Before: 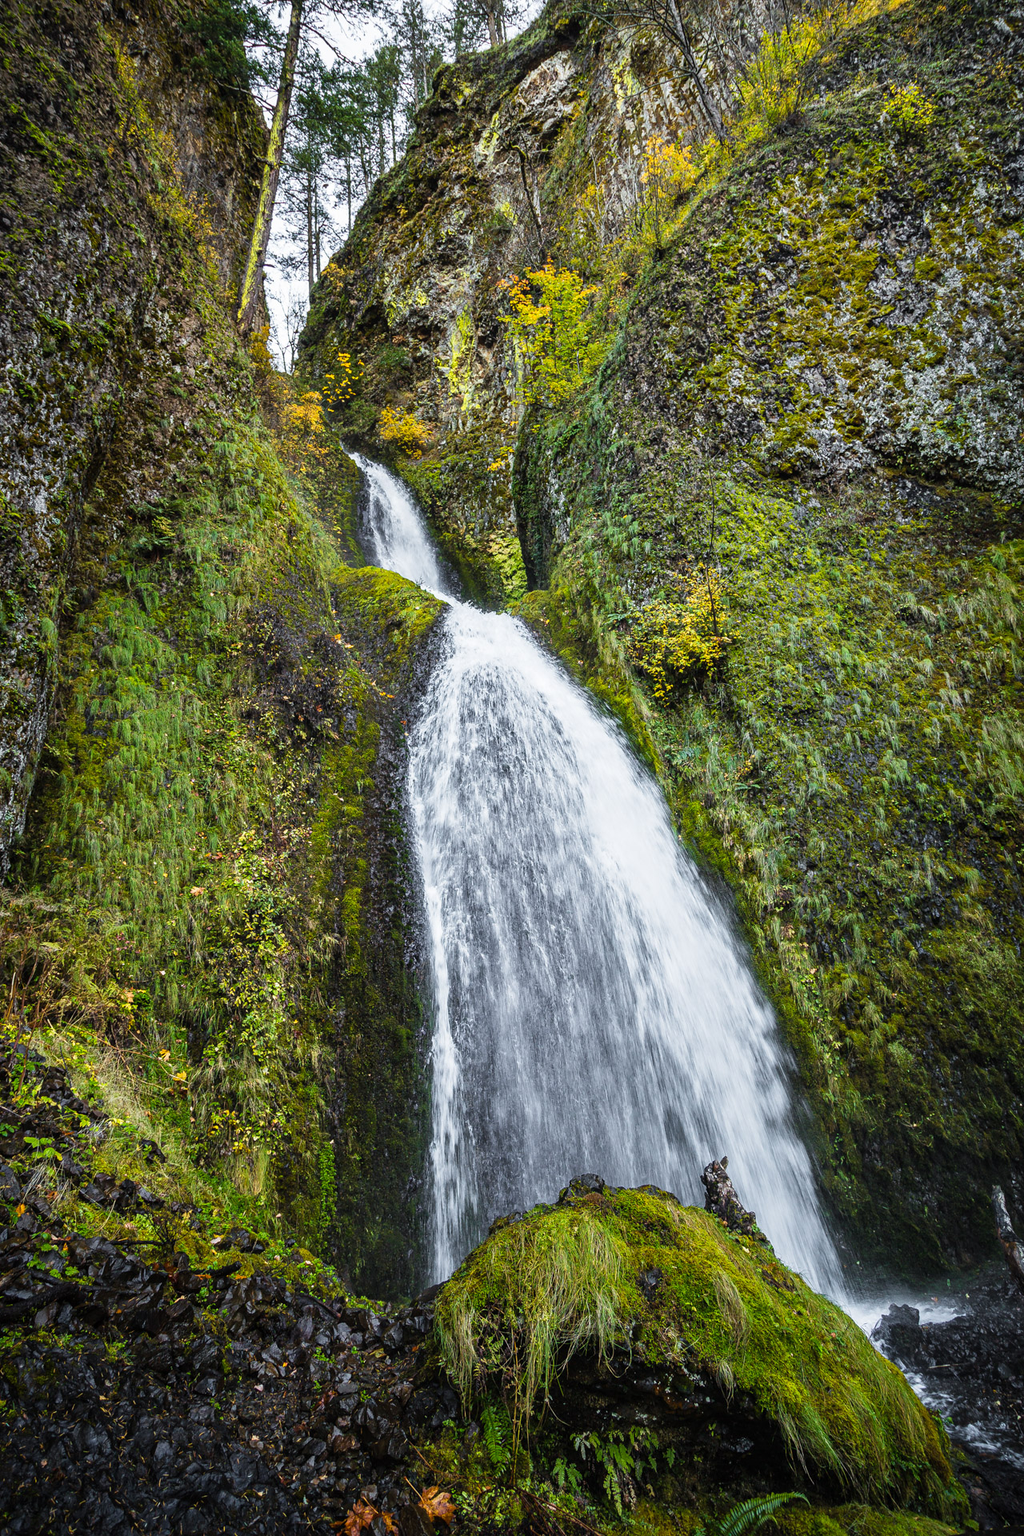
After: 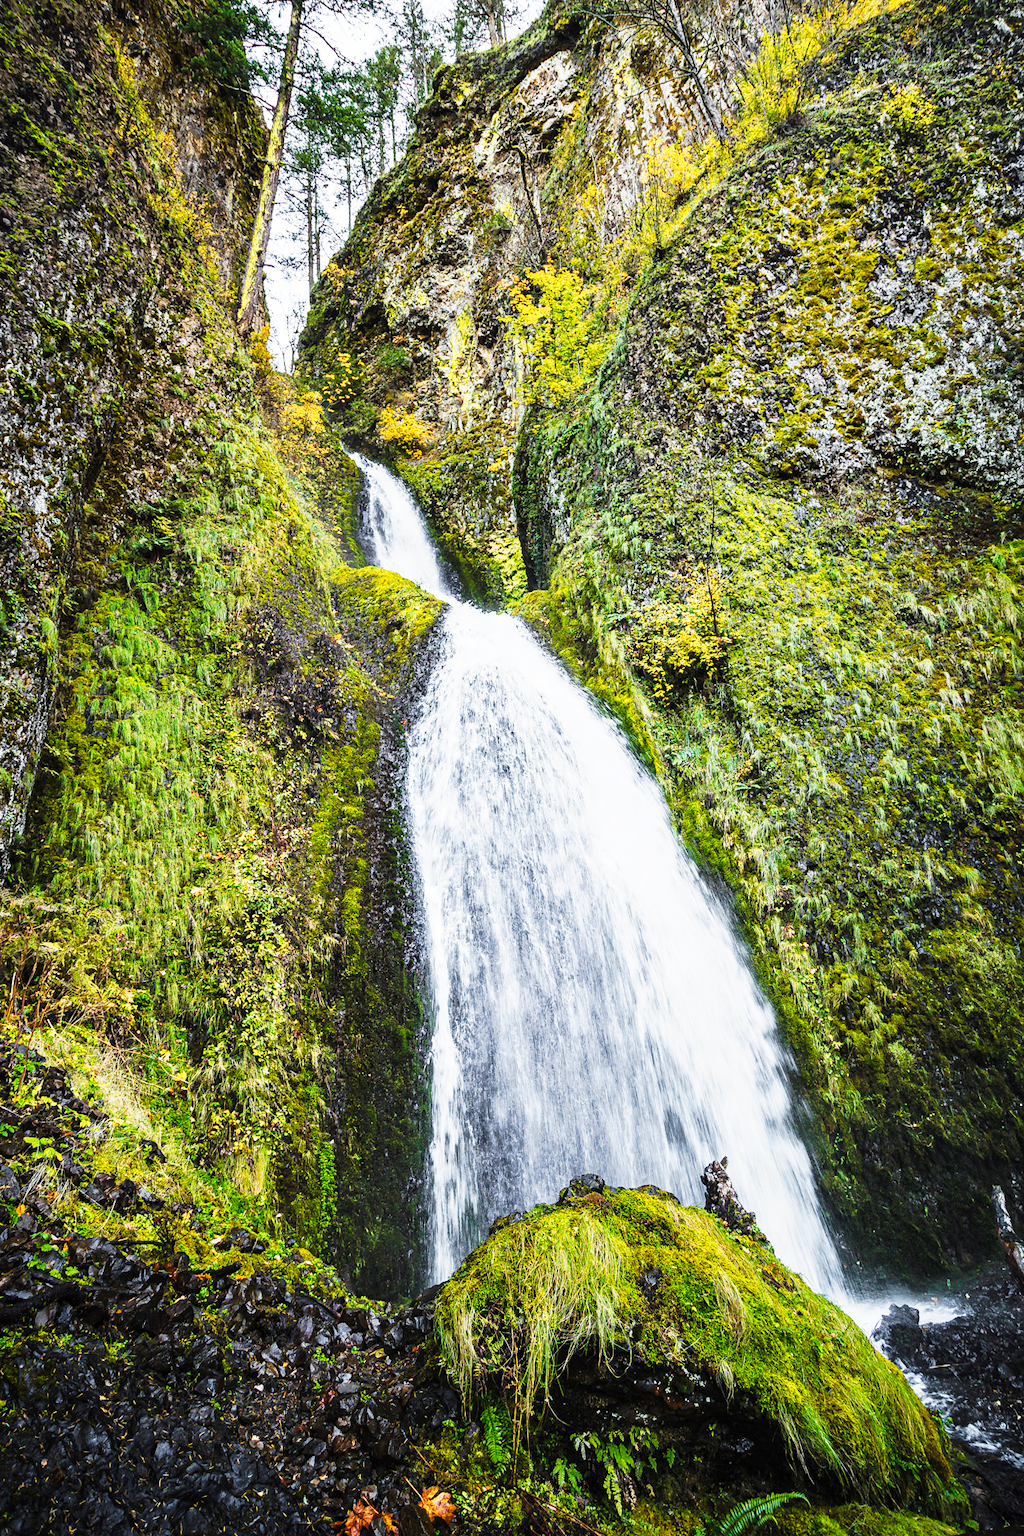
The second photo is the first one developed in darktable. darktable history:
tone curve: curves: ch0 [(0, 0) (0.003, 0.003) (0.011, 0.013) (0.025, 0.029) (0.044, 0.052) (0.069, 0.081) (0.1, 0.116) (0.136, 0.158) (0.177, 0.207) (0.224, 0.268) (0.277, 0.373) (0.335, 0.465) (0.399, 0.565) (0.468, 0.674) (0.543, 0.79) (0.623, 0.853) (0.709, 0.918) (0.801, 0.956) (0.898, 0.977) (1, 1)], preserve colors none
tone equalizer: on, module defaults
